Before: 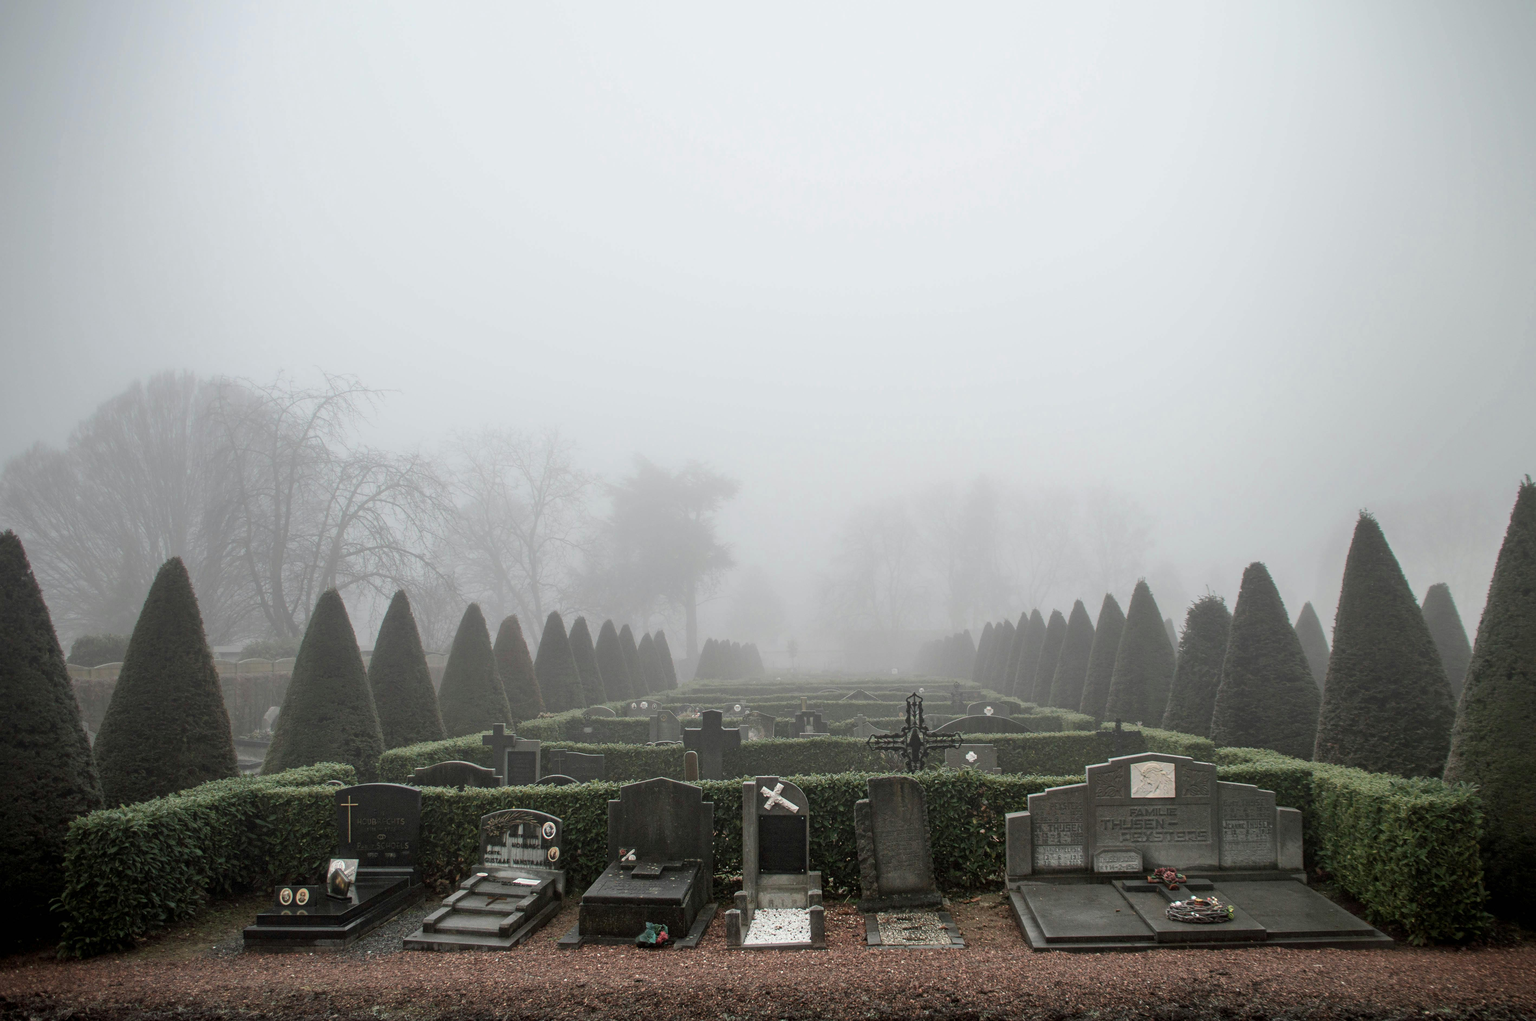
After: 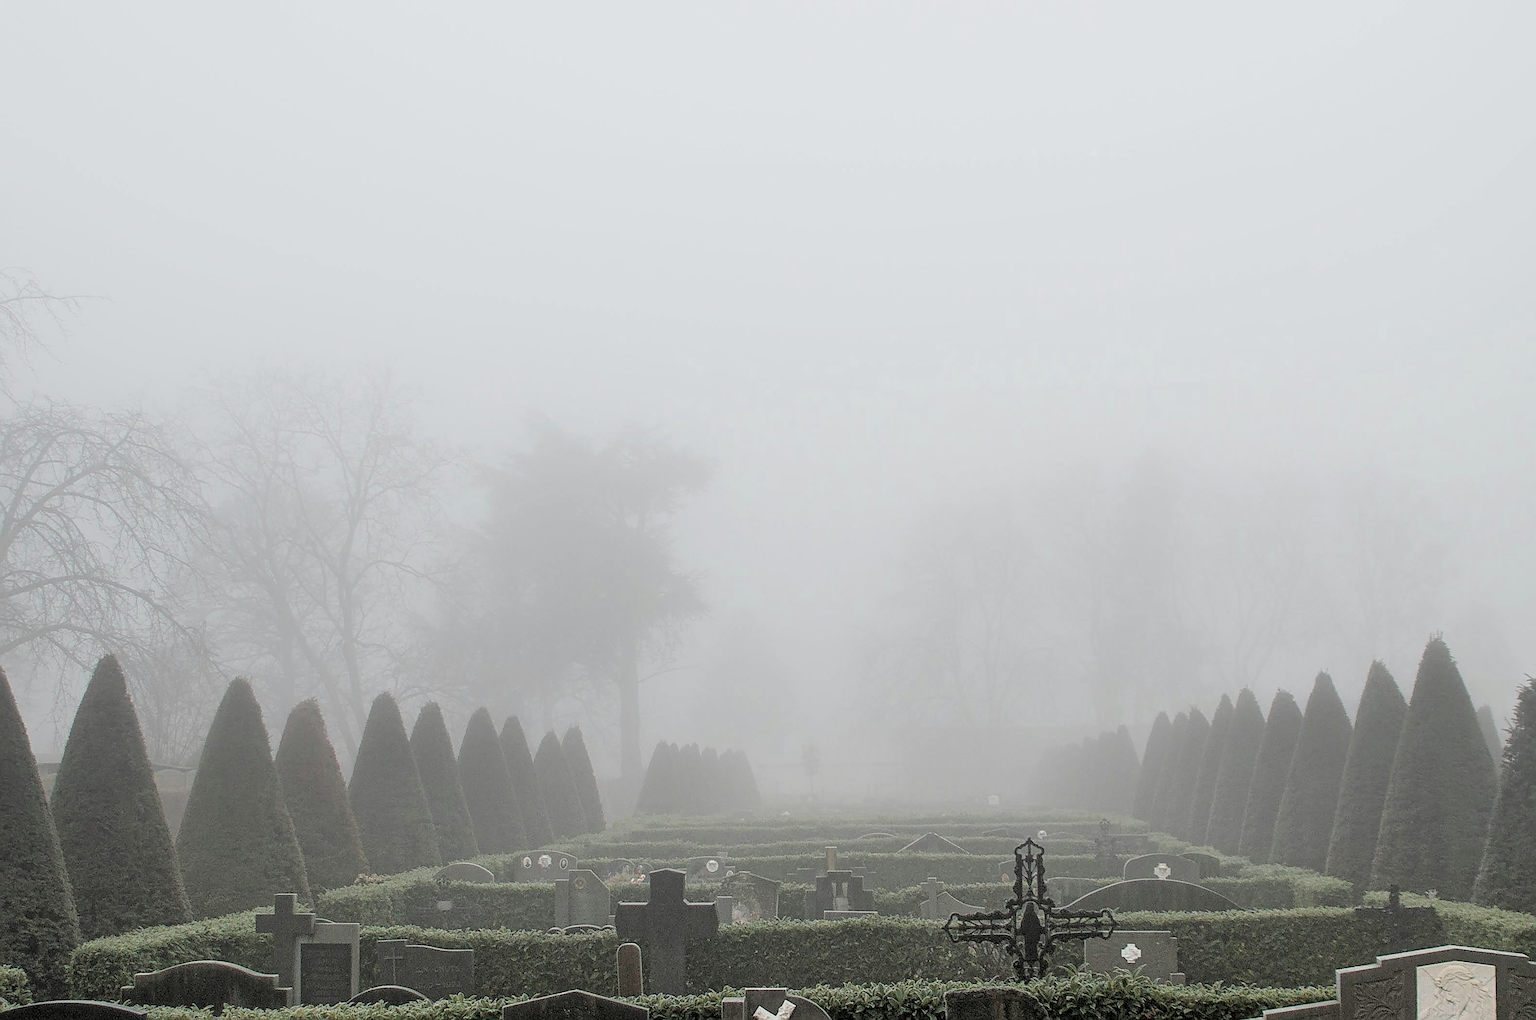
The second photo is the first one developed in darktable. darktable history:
filmic rgb: black relative exposure -3.86 EV, white relative exposure 3.48 EV, hardness 2.63, contrast 1.103
exposure: exposure 0.3 EV, compensate highlight preservation false
contrast equalizer: octaves 7, y [[0.6 ×6], [0.55 ×6], [0 ×6], [0 ×6], [0 ×6]], mix -1
sharpen: radius 1.685, amount 1.294
local contrast: detail 130%
shadows and highlights: shadows 25, highlights -25
crop and rotate: left 22.13%, top 22.054%, right 22.026%, bottom 22.102%
